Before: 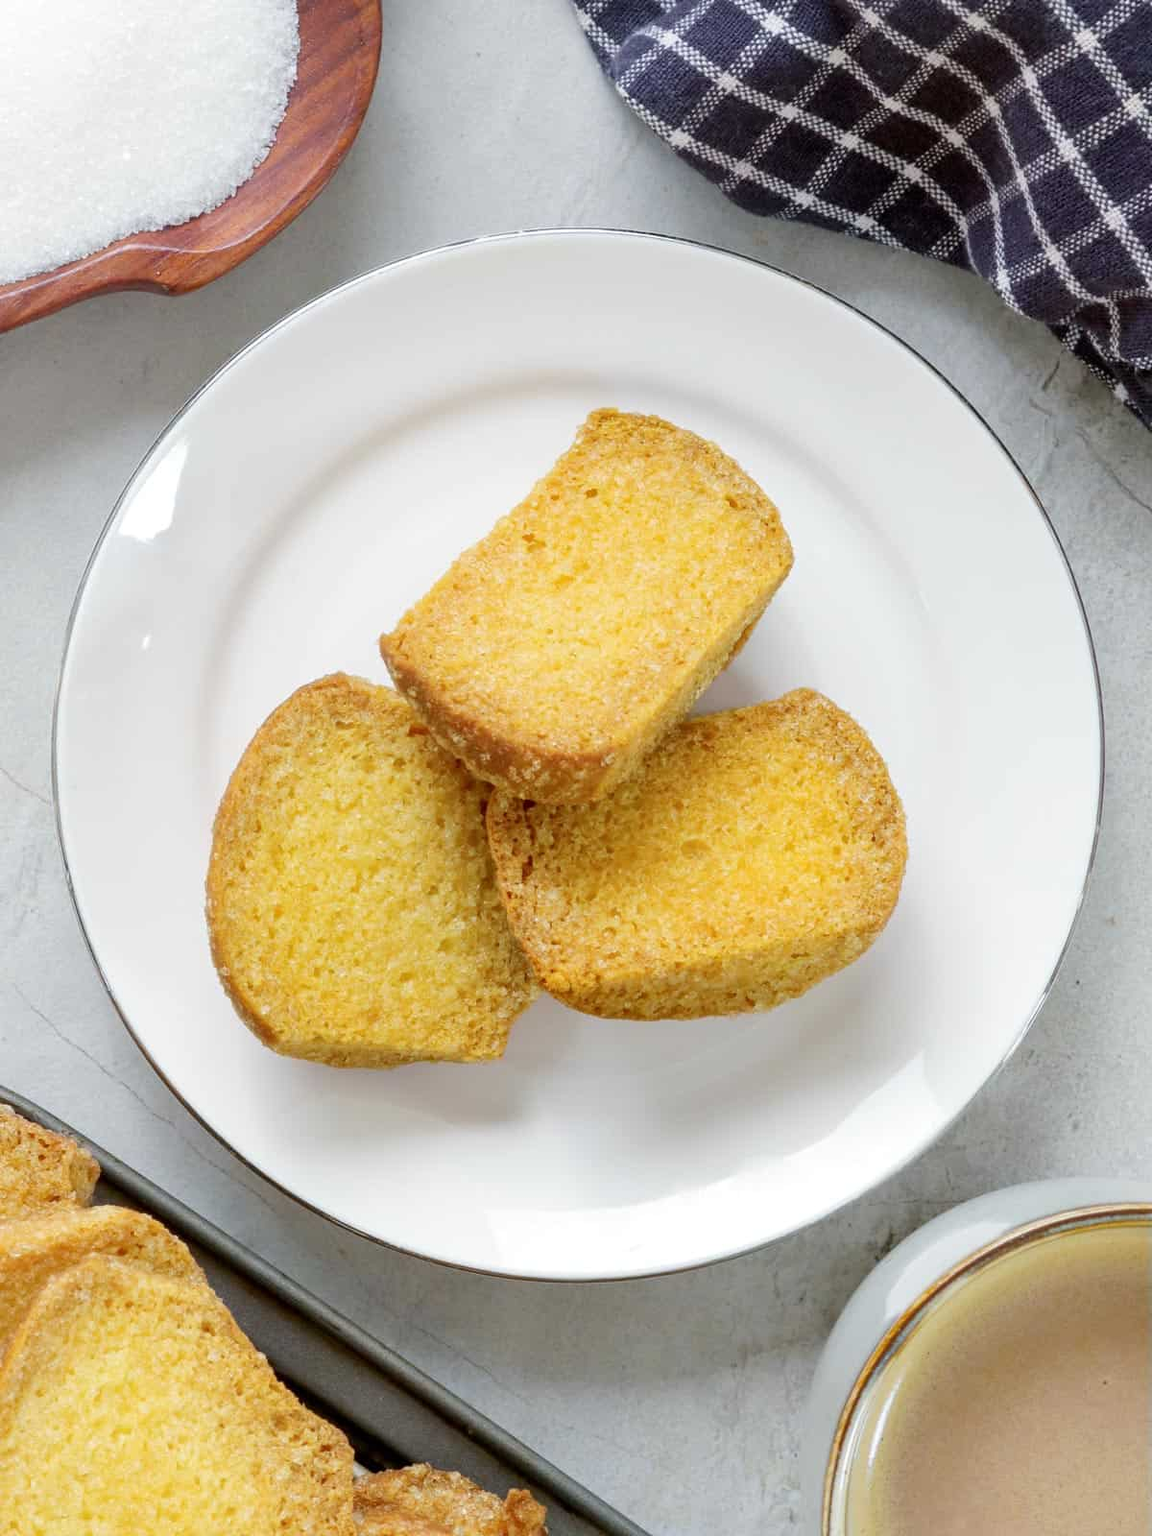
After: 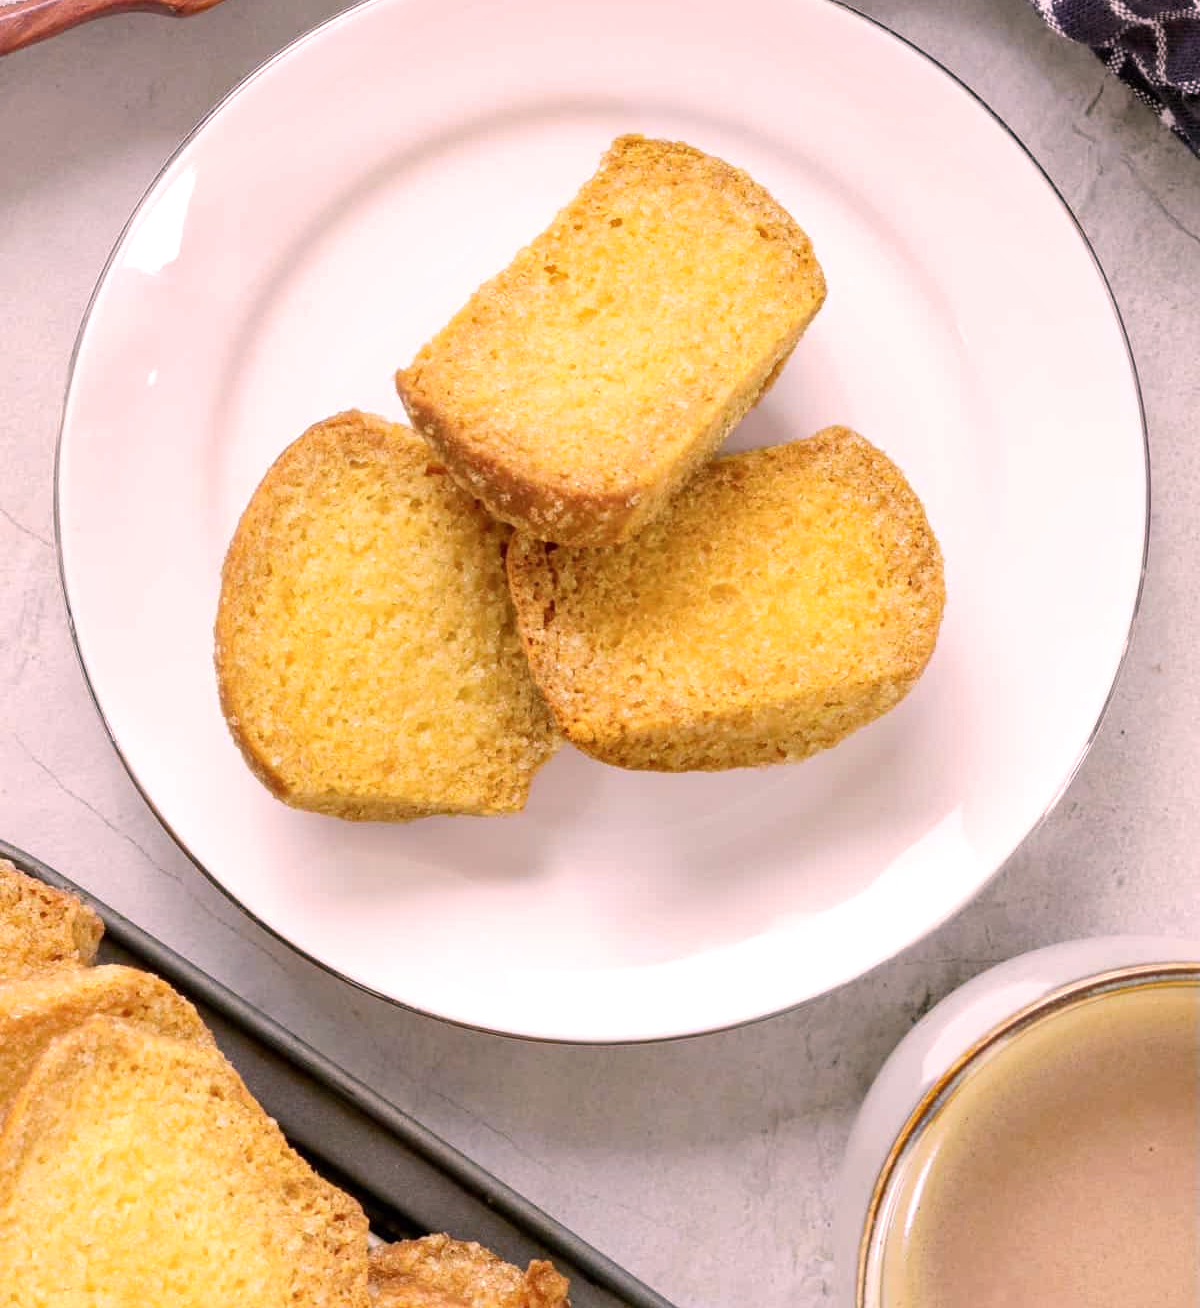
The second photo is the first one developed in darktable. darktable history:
crop and rotate: top 18.197%
color correction: highlights a* 14.53, highlights b* 4.84
shadows and highlights: radius 45.78, white point adjustment 6.69, compress 79.99%, soften with gaussian
